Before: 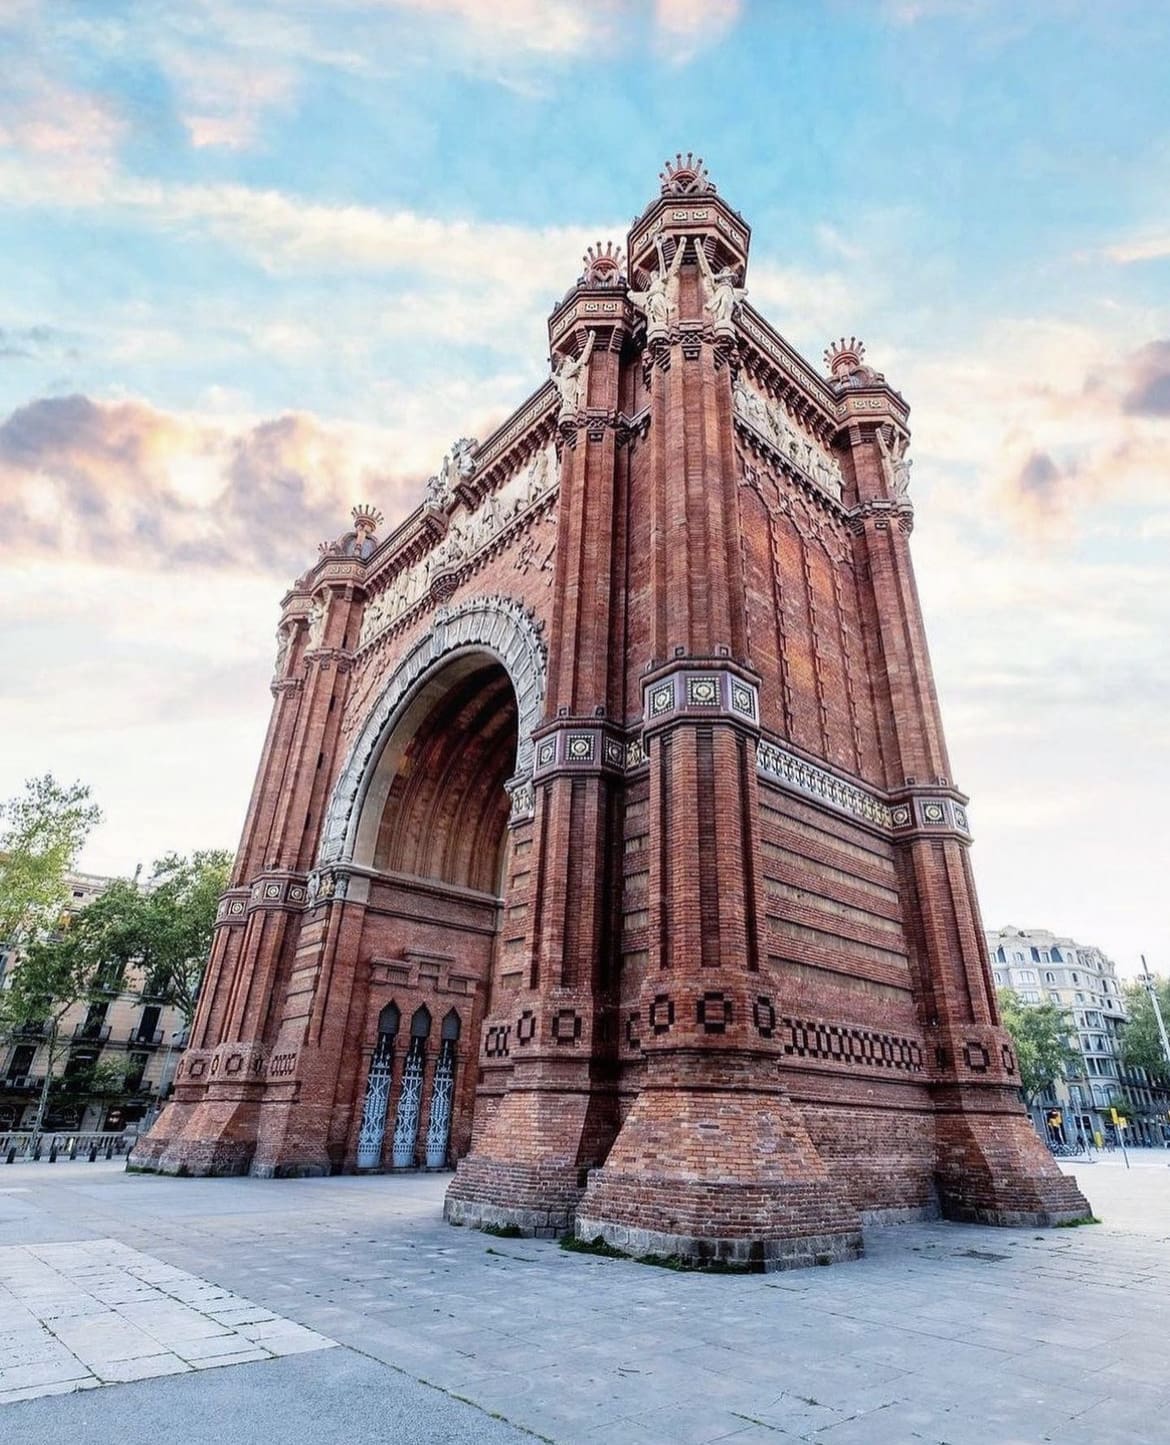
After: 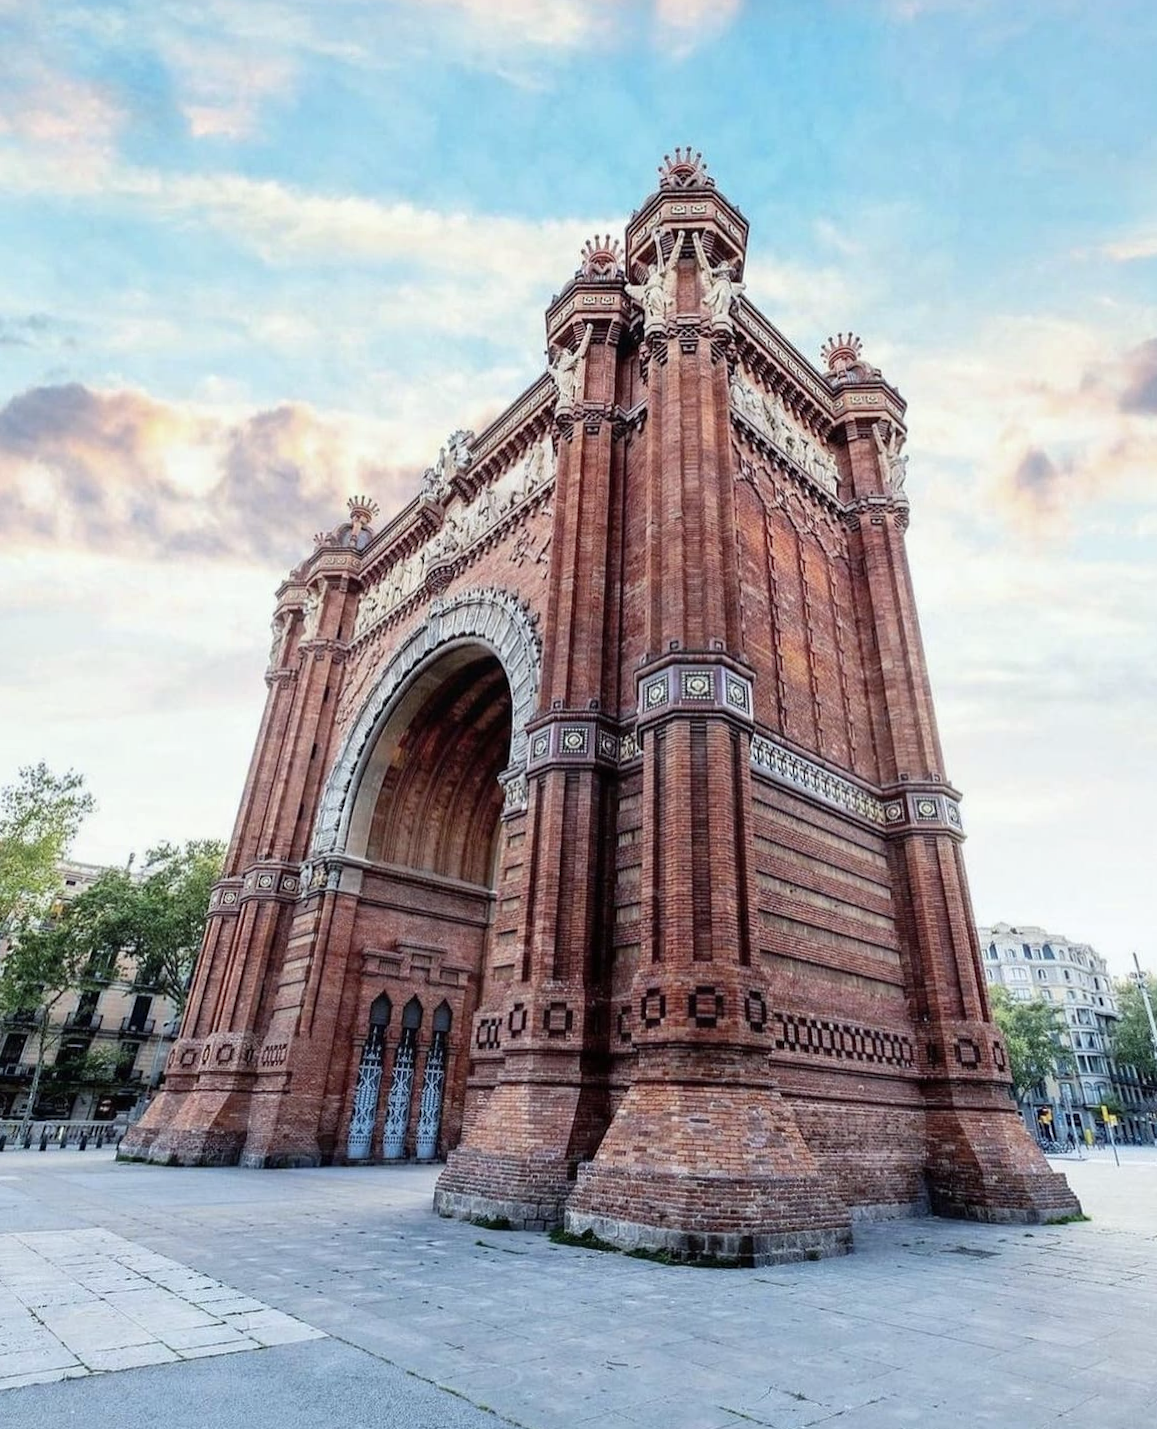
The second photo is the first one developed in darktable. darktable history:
white balance: red 0.978, blue 0.999
crop and rotate: angle -0.5°
